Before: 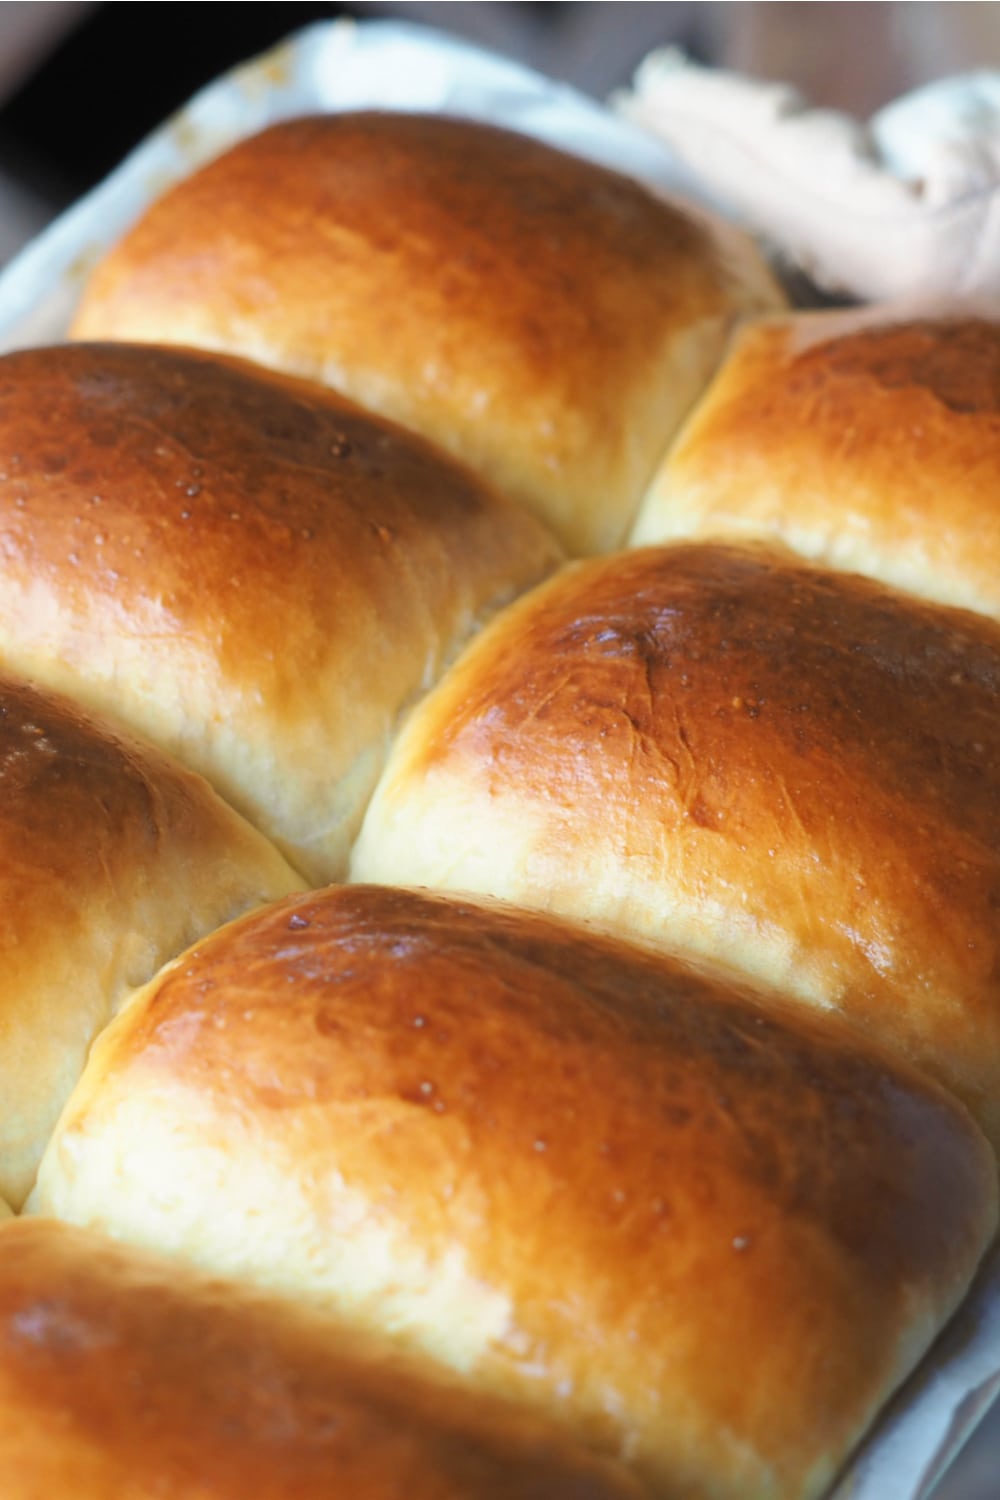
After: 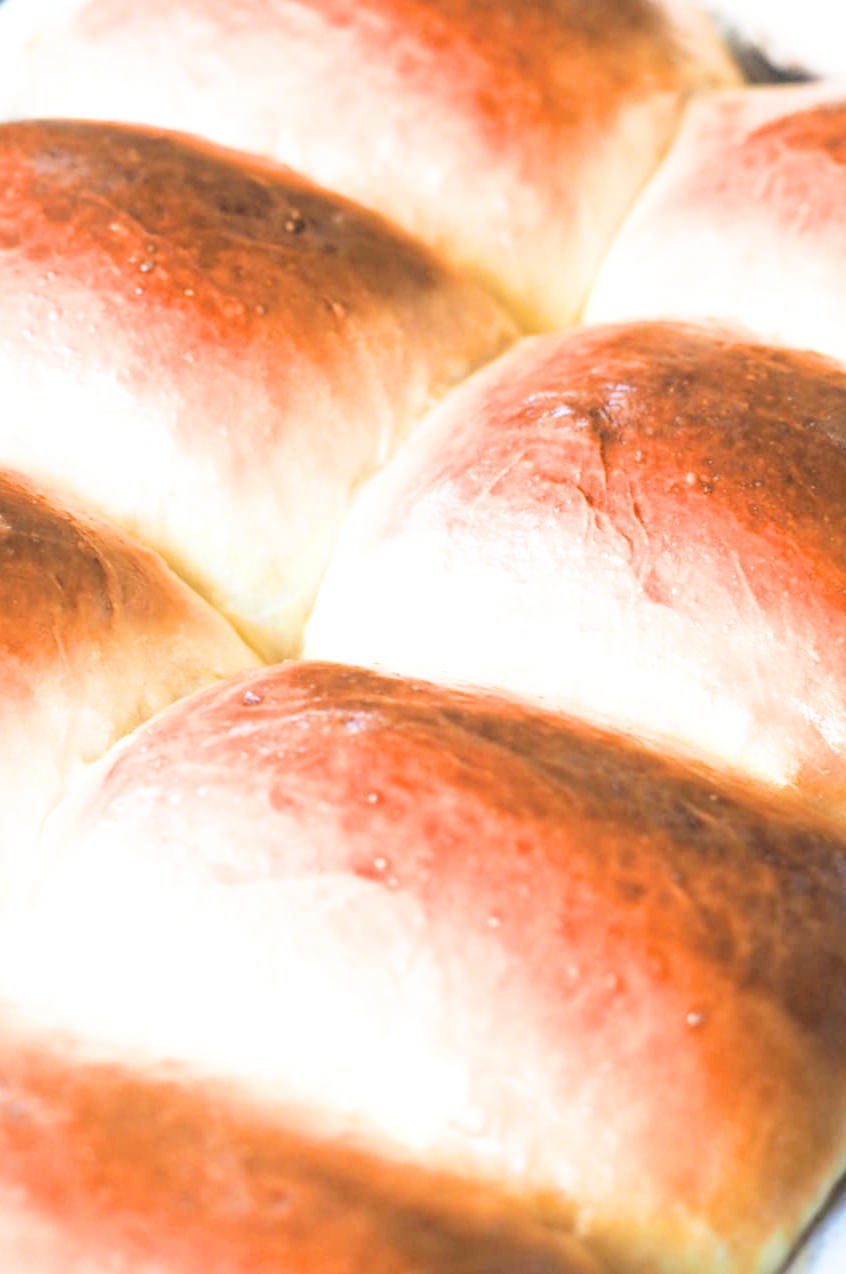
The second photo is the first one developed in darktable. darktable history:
crop and rotate: left 4.629%, top 15.051%, right 10.702%
exposure: black level correction 0, exposure 1.687 EV, compensate highlight preservation false
filmic rgb: black relative exposure -5.04 EV, white relative exposure 3.49 EV, hardness 3.18, contrast 1.297, highlights saturation mix -48.9%
